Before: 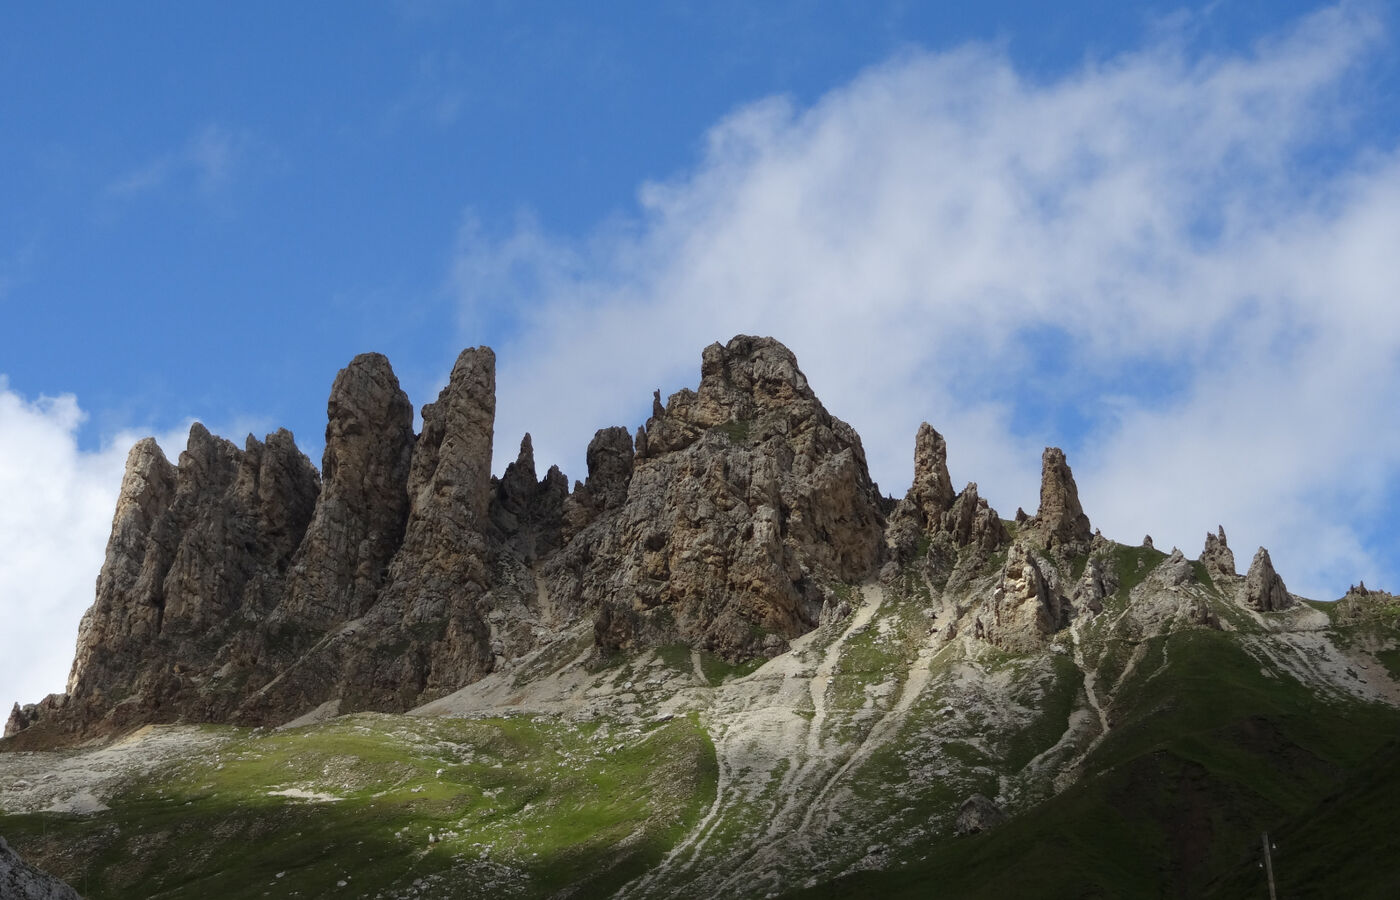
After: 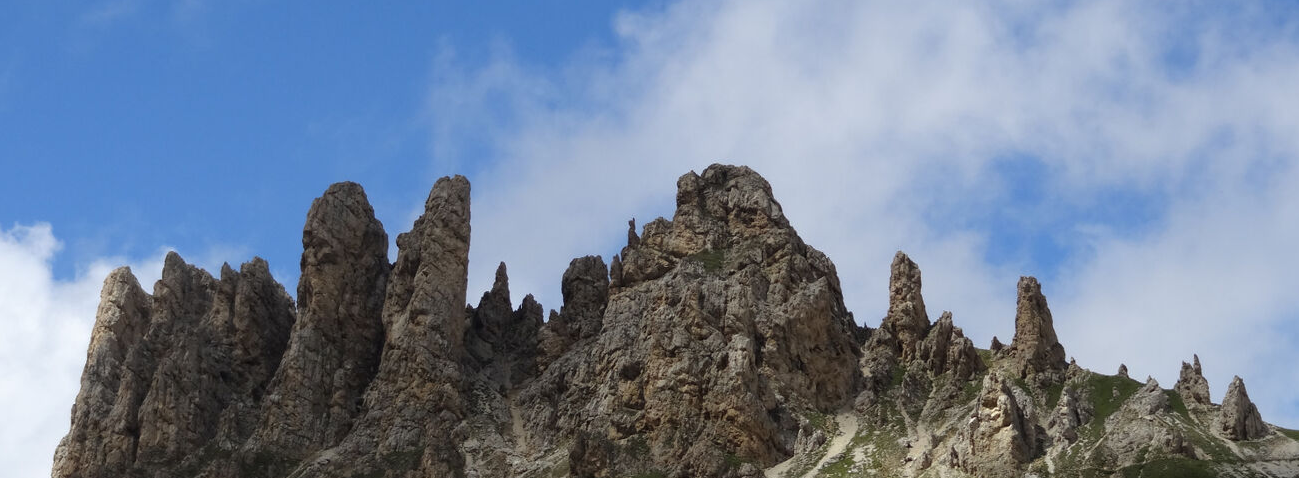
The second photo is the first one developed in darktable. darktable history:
crop: left 1.826%, top 19.052%, right 5.327%, bottom 27.813%
